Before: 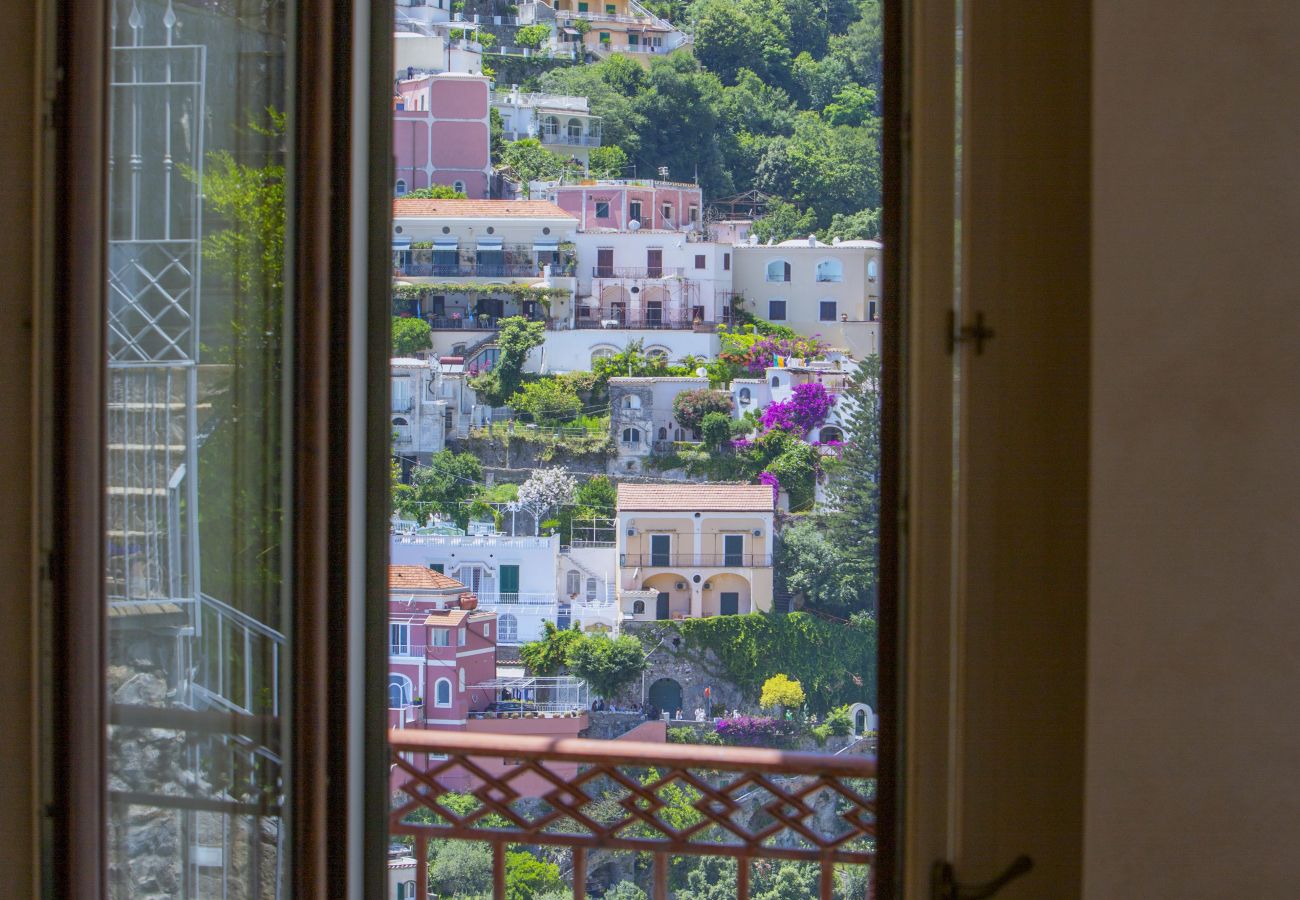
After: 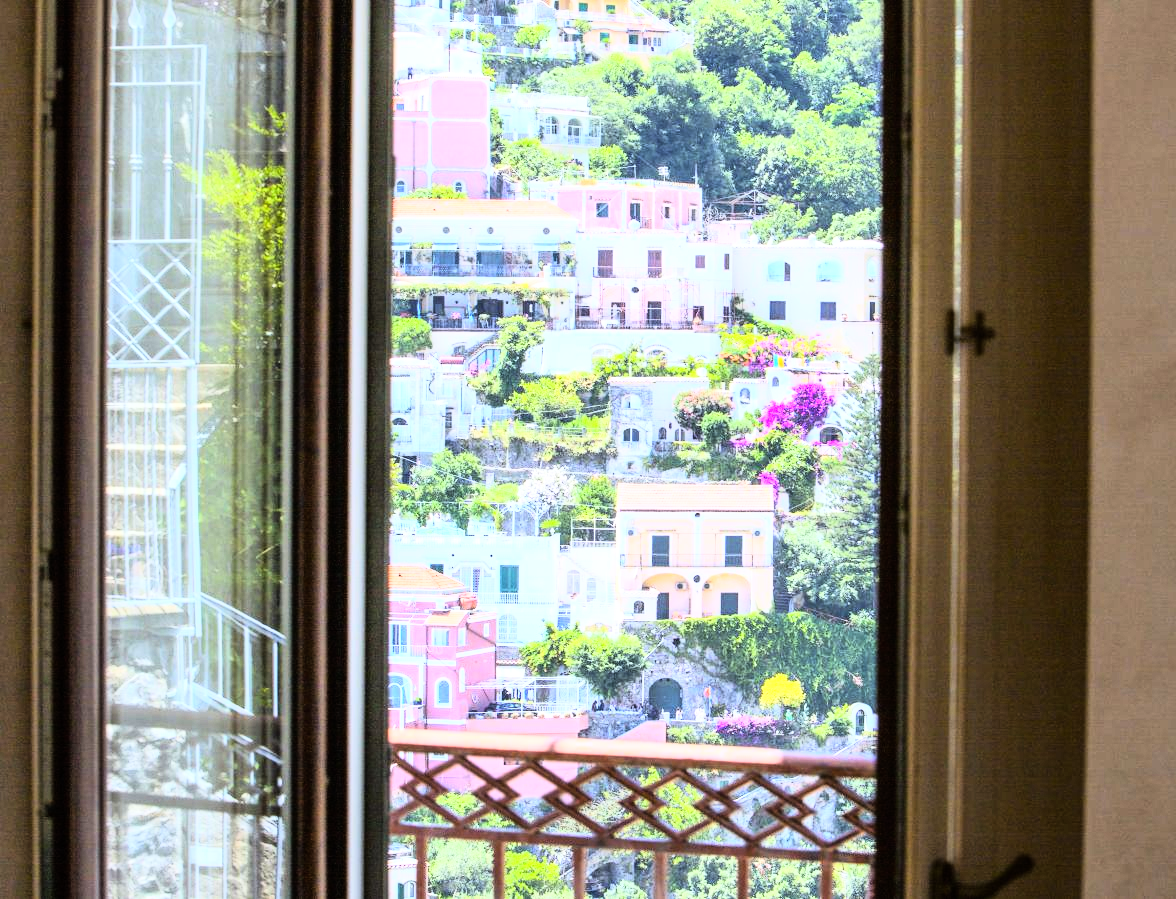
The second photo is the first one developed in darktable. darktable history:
rgb curve: curves: ch0 [(0, 0) (0.21, 0.15) (0.24, 0.21) (0.5, 0.75) (0.75, 0.96) (0.89, 0.99) (1, 1)]; ch1 [(0, 0.02) (0.21, 0.13) (0.25, 0.2) (0.5, 0.67) (0.75, 0.9) (0.89, 0.97) (1, 1)]; ch2 [(0, 0.02) (0.21, 0.13) (0.25, 0.2) (0.5, 0.67) (0.75, 0.9) (0.89, 0.97) (1, 1)], compensate middle gray true
crop: right 9.509%, bottom 0.031%
exposure: black level correction 0, exposure 0.7 EV, compensate exposure bias true, compensate highlight preservation false
